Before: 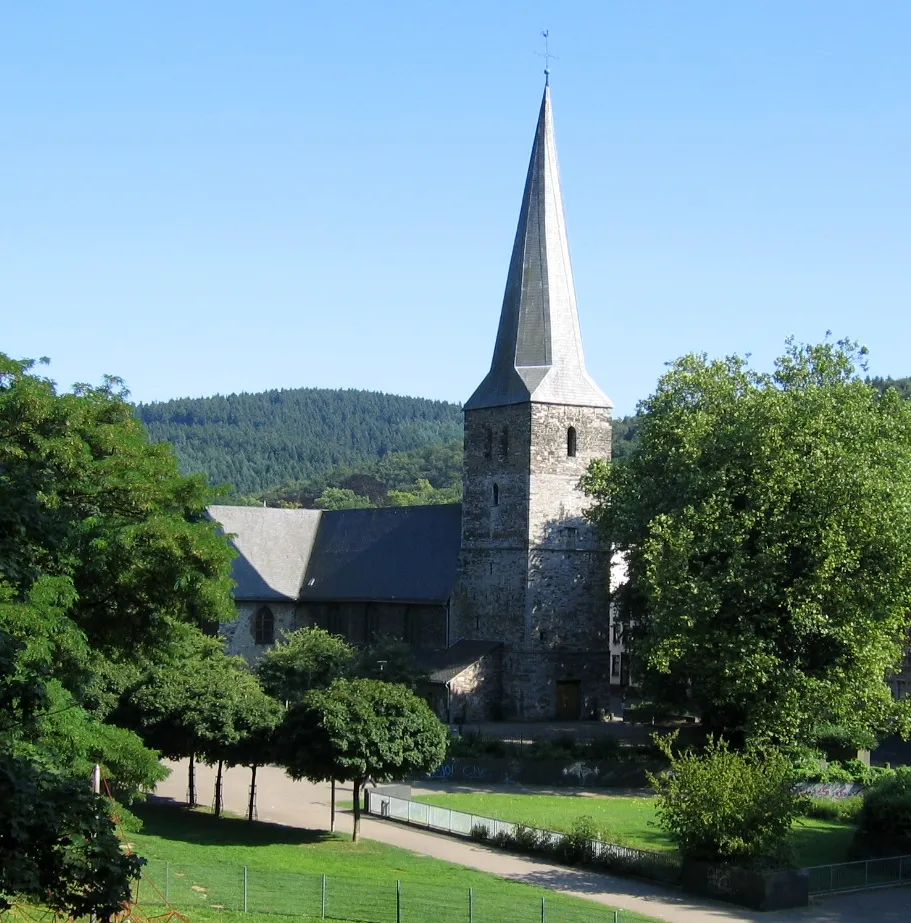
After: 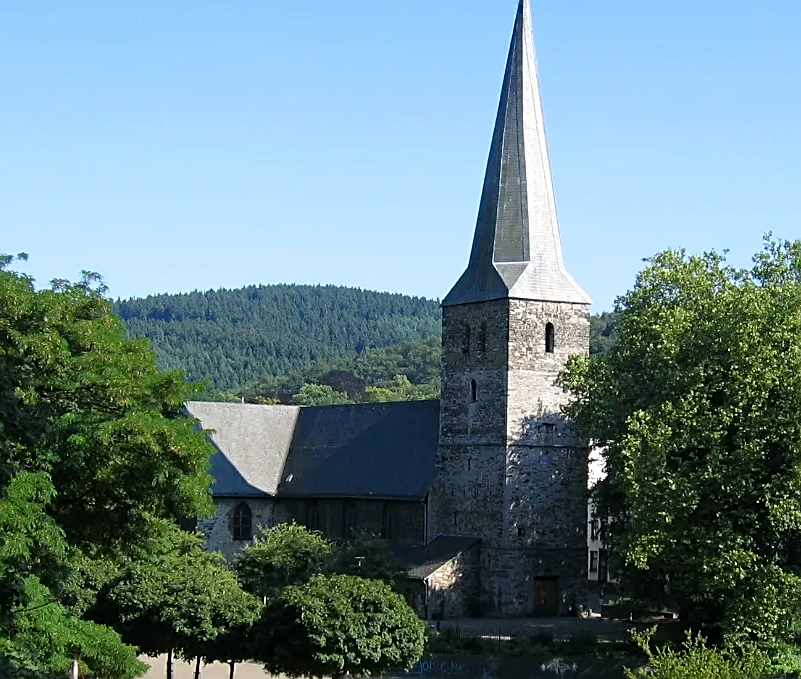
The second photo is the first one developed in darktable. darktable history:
haze removal: adaptive false
crop and rotate: left 2.425%, top 11.305%, right 9.6%, bottom 15.08%
sharpen: on, module defaults
